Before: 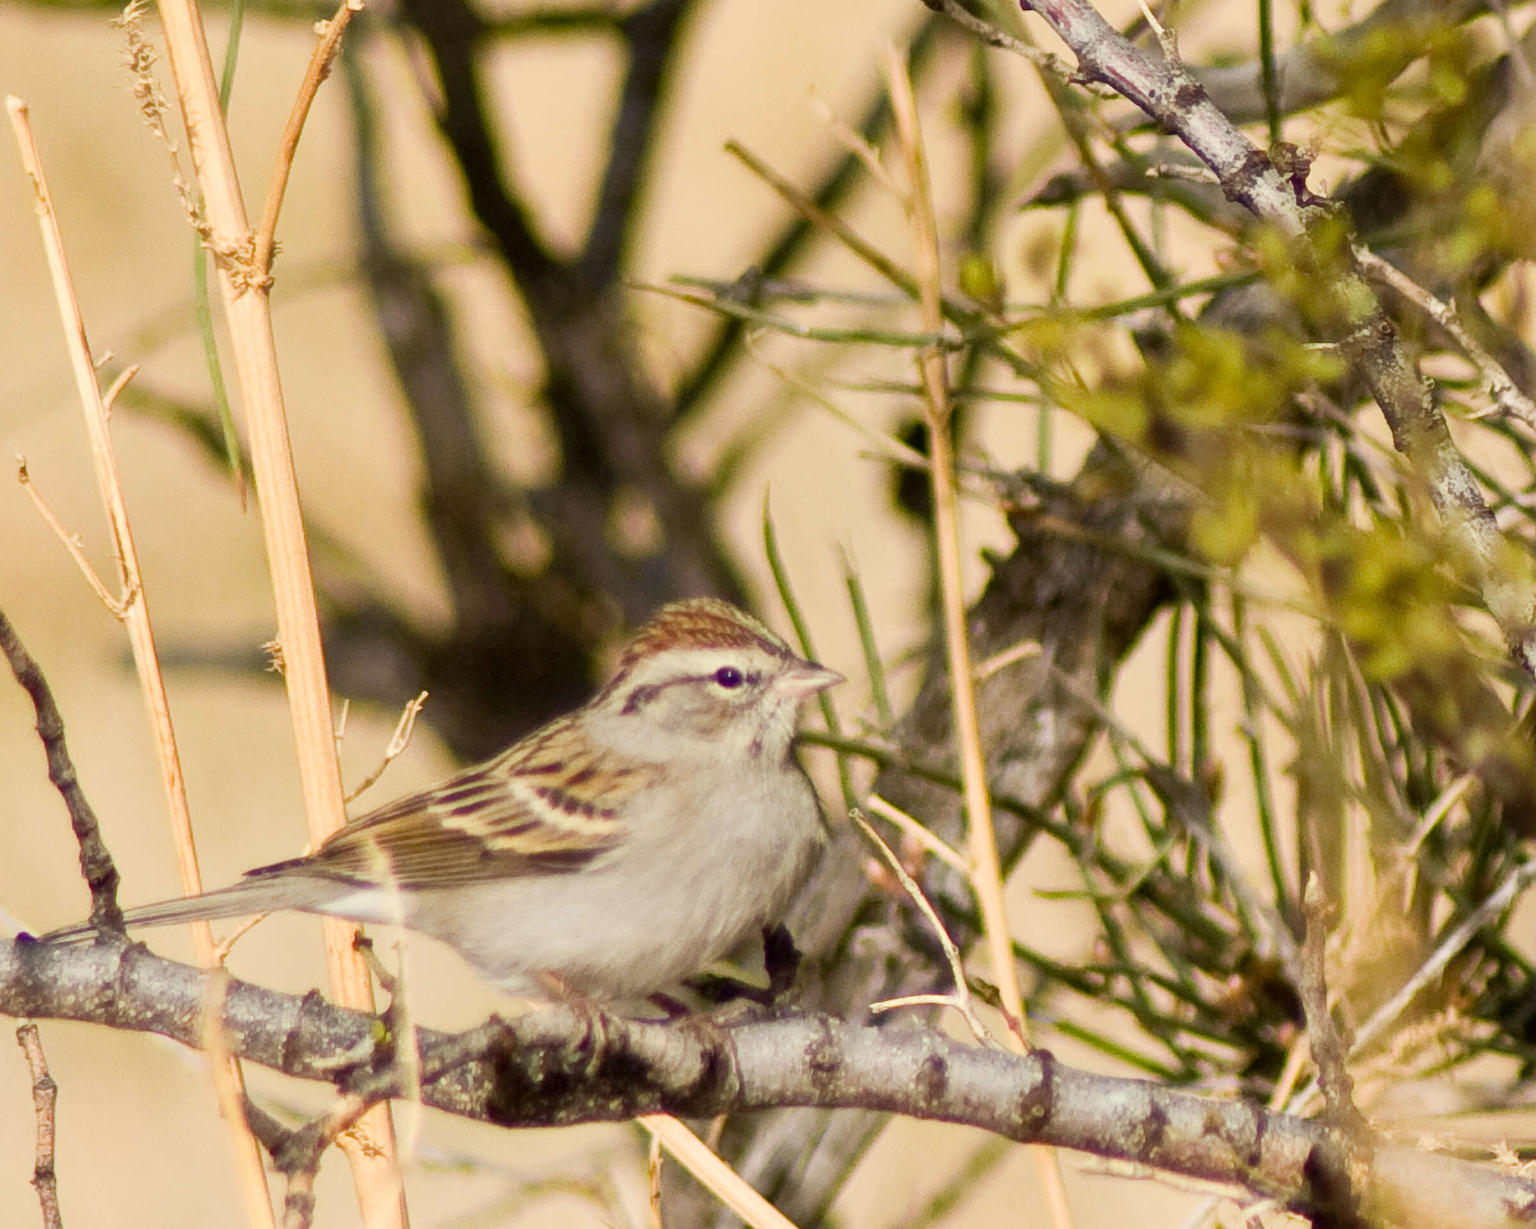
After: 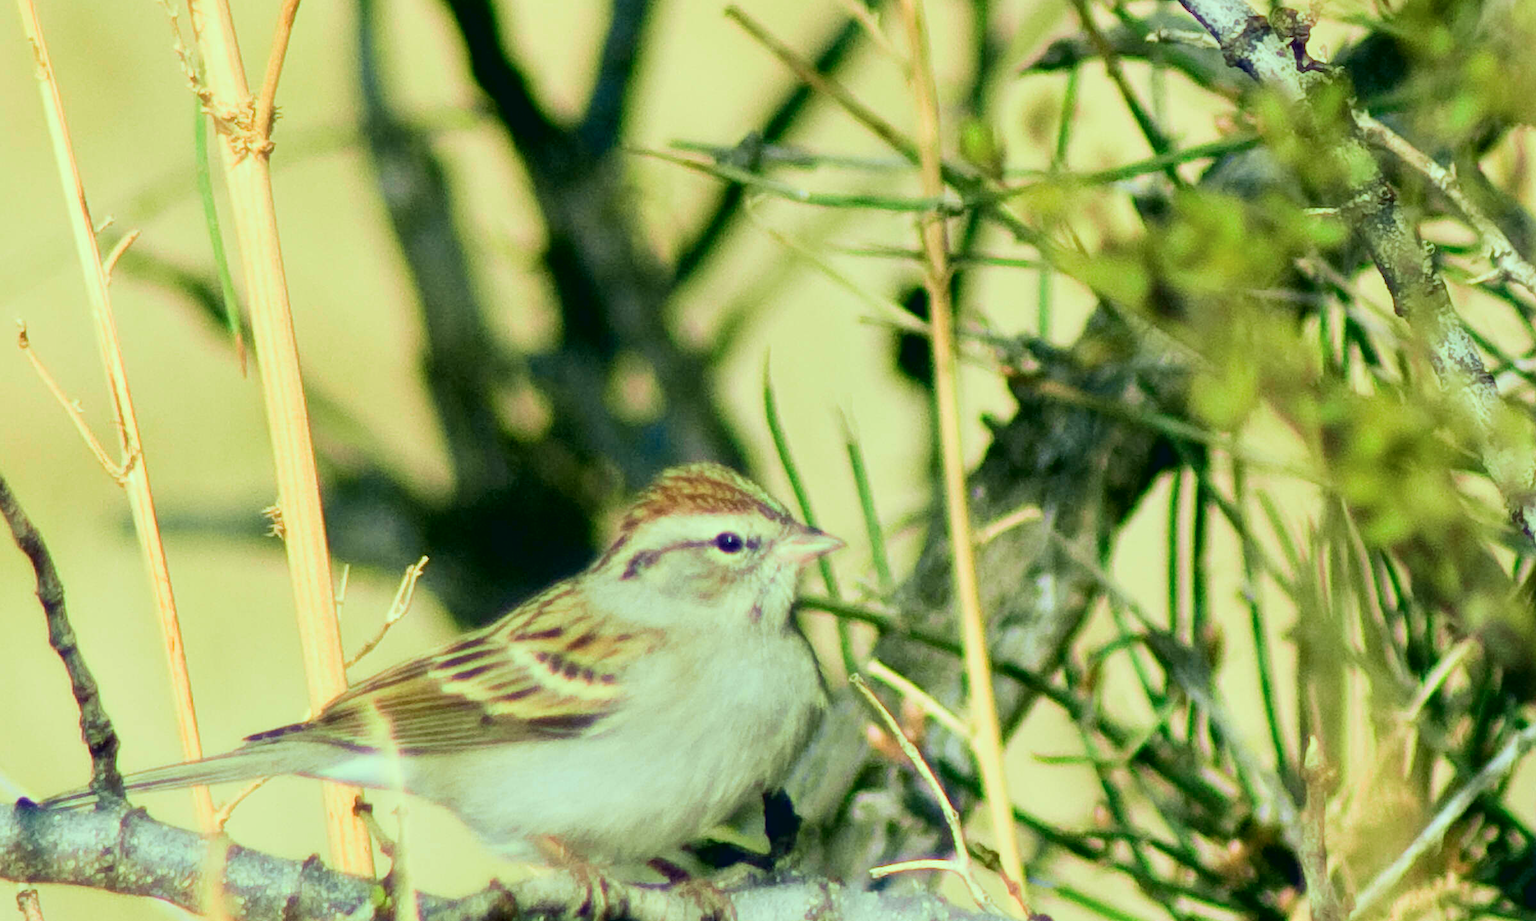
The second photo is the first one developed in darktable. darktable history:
color correction: highlights a* -19.35, highlights b* 9.8, shadows a* -20.75, shadows b* -11.1
tone curve: curves: ch0 [(0, 0.013) (0.054, 0.018) (0.205, 0.197) (0.289, 0.309) (0.382, 0.437) (0.475, 0.552) (0.666, 0.743) (0.791, 0.85) (1, 0.998)]; ch1 [(0, 0) (0.394, 0.338) (0.449, 0.404) (0.499, 0.498) (0.526, 0.528) (0.543, 0.564) (0.589, 0.633) (0.66, 0.687) (0.783, 0.804) (1, 1)]; ch2 [(0, 0) (0.304, 0.31) (0.403, 0.399) (0.441, 0.421) (0.474, 0.466) (0.498, 0.496) (0.524, 0.538) (0.555, 0.584) (0.633, 0.665) (0.7, 0.711) (1, 1)], color space Lab, independent channels, preserve colors none
crop: top 11.015%, bottom 13.936%
color calibration: illuminant as shot in camera, x 0.358, y 0.373, temperature 4628.91 K
